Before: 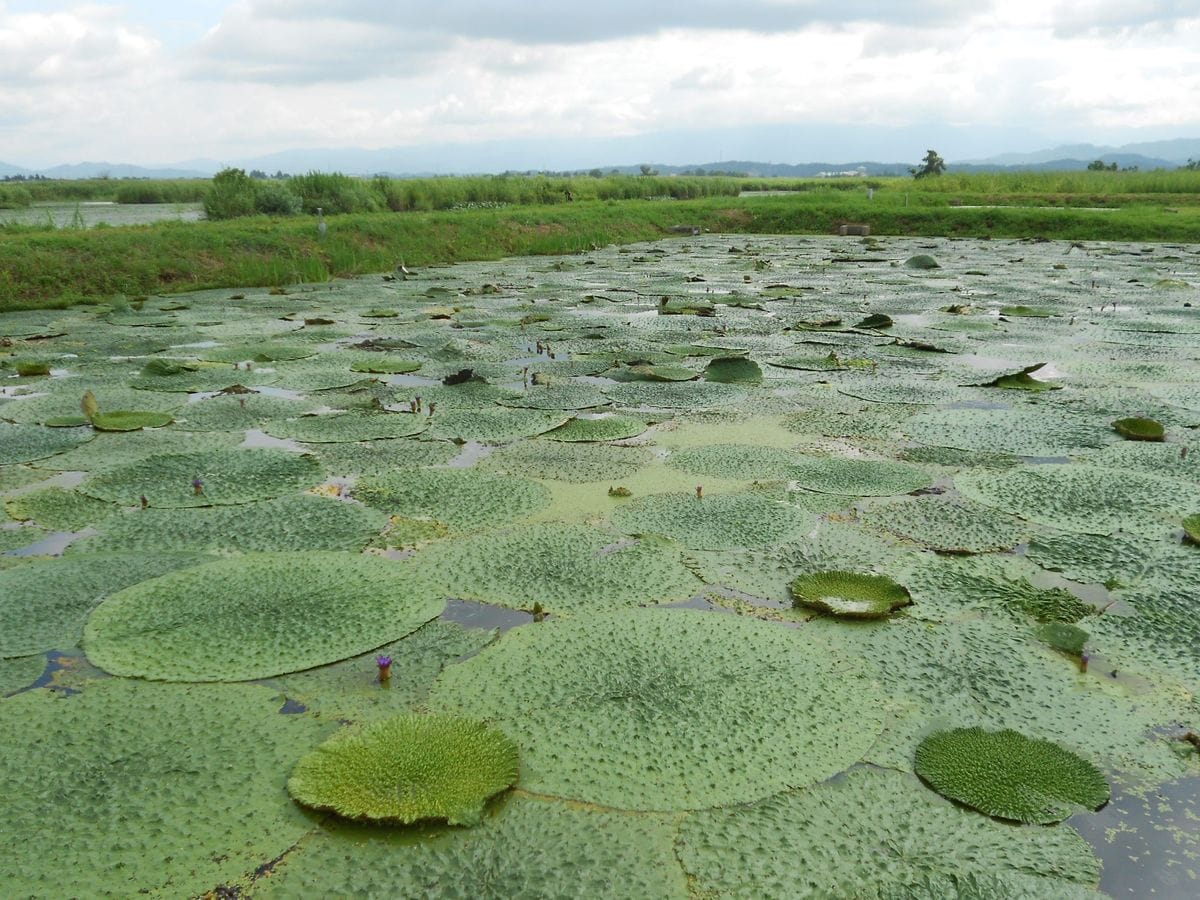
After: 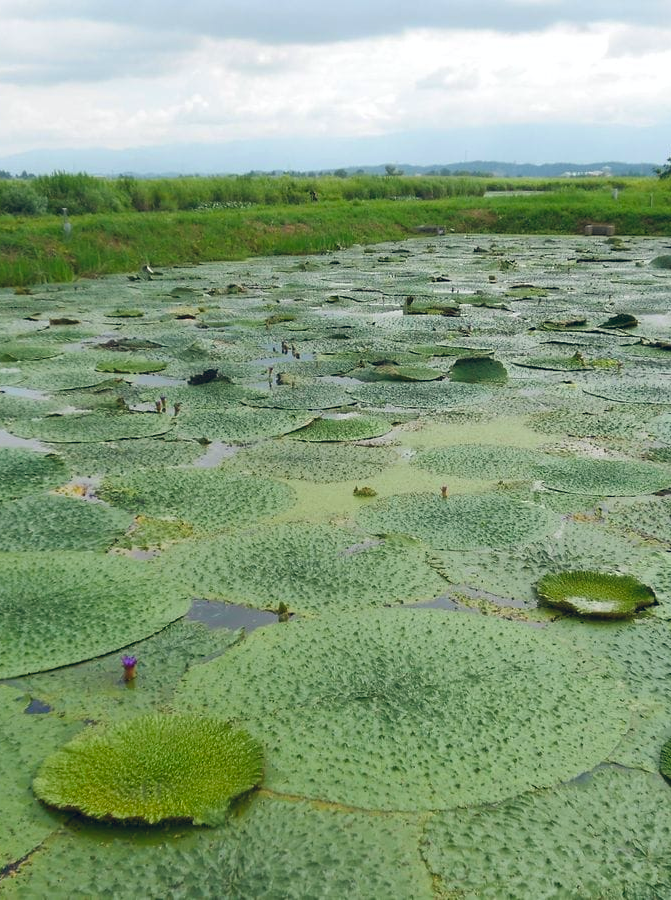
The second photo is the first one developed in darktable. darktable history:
color balance rgb: global offset › chroma 0.134%, global offset › hue 254.21°, linear chroma grading › shadows 16.449%, perceptual saturation grading › global saturation 0.764%, perceptual saturation grading › mid-tones 11.574%, global vibrance 20%
crop: left 21.317%, right 22.697%
